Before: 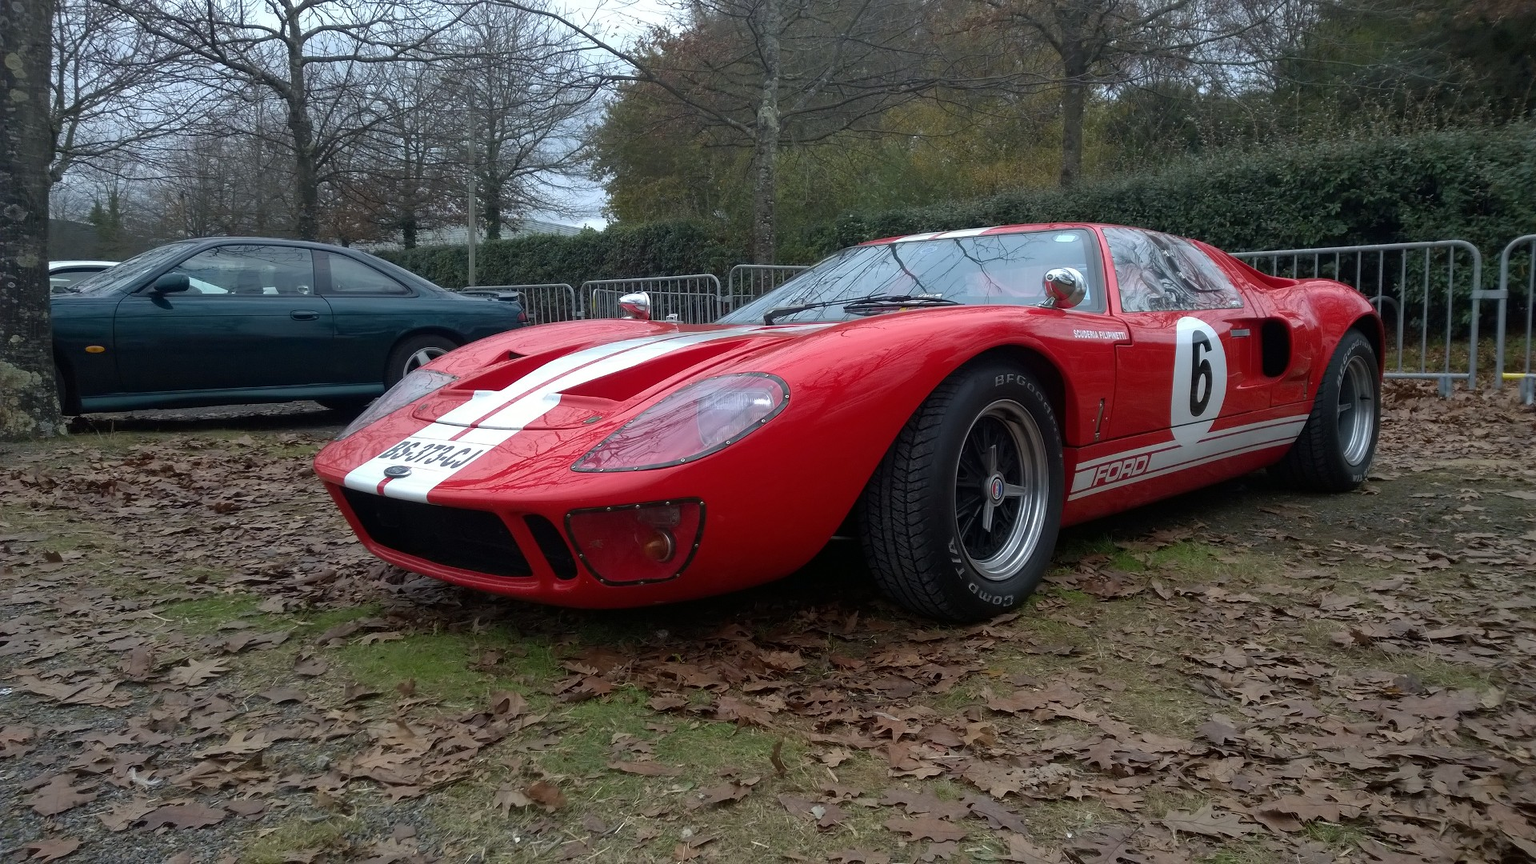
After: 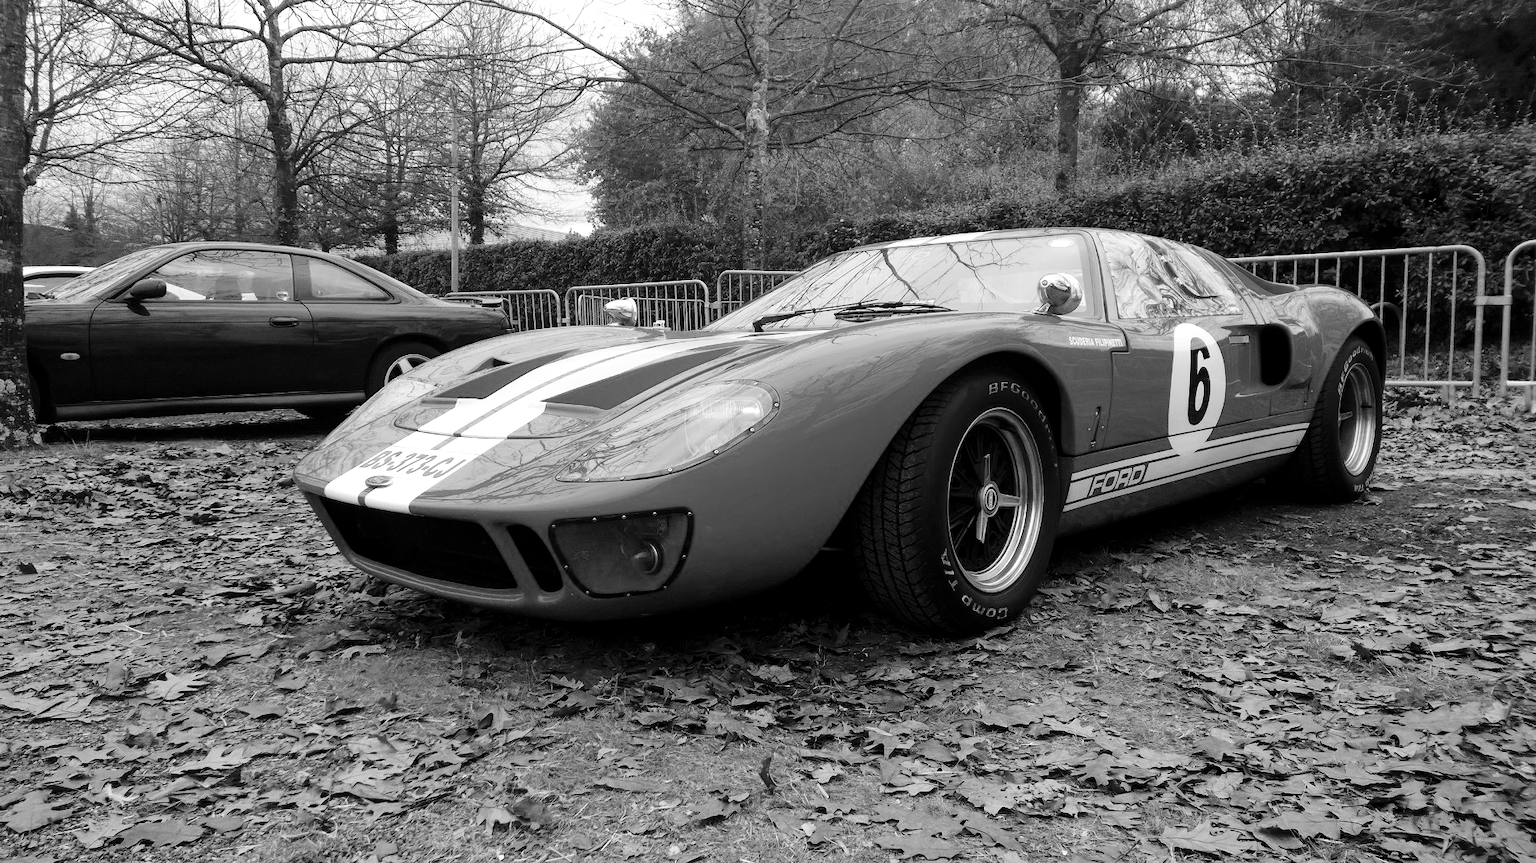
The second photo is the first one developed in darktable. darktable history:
crop: left 1.743%, right 0.268%, bottom 2.011%
local contrast: highlights 100%, shadows 100%, detail 120%, midtone range 0.2
monochrome: on, module defaults
color balance rgb: perceptual saturation grading › global saturation 25%, perceptual brilliance grading › mid-tones 10%, perceptual brilliance grading › shadows 15%, global vibrance 20%
base curve: curves: ch0 [(0, 0) (0.04, 0.03) (0.133, 0.232) (0.448, 0.748) (0.843, 0.968) (1, 1)], preserve colors none
